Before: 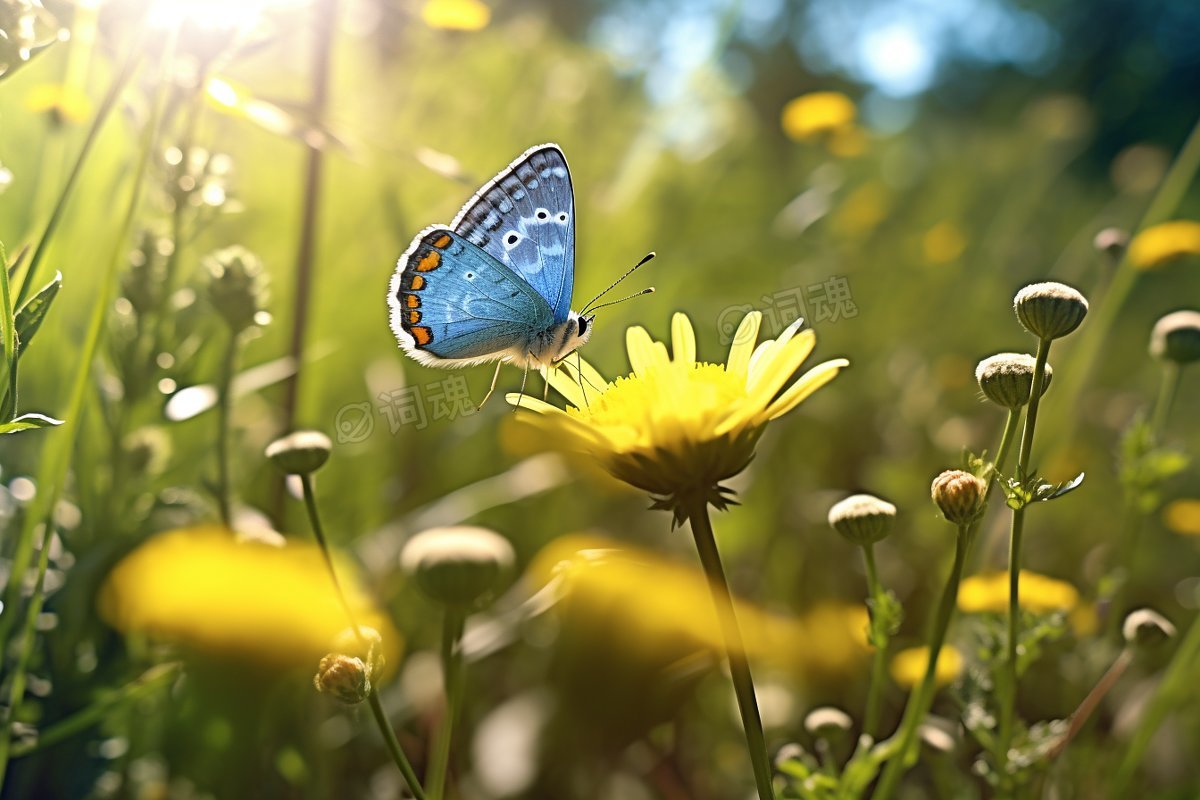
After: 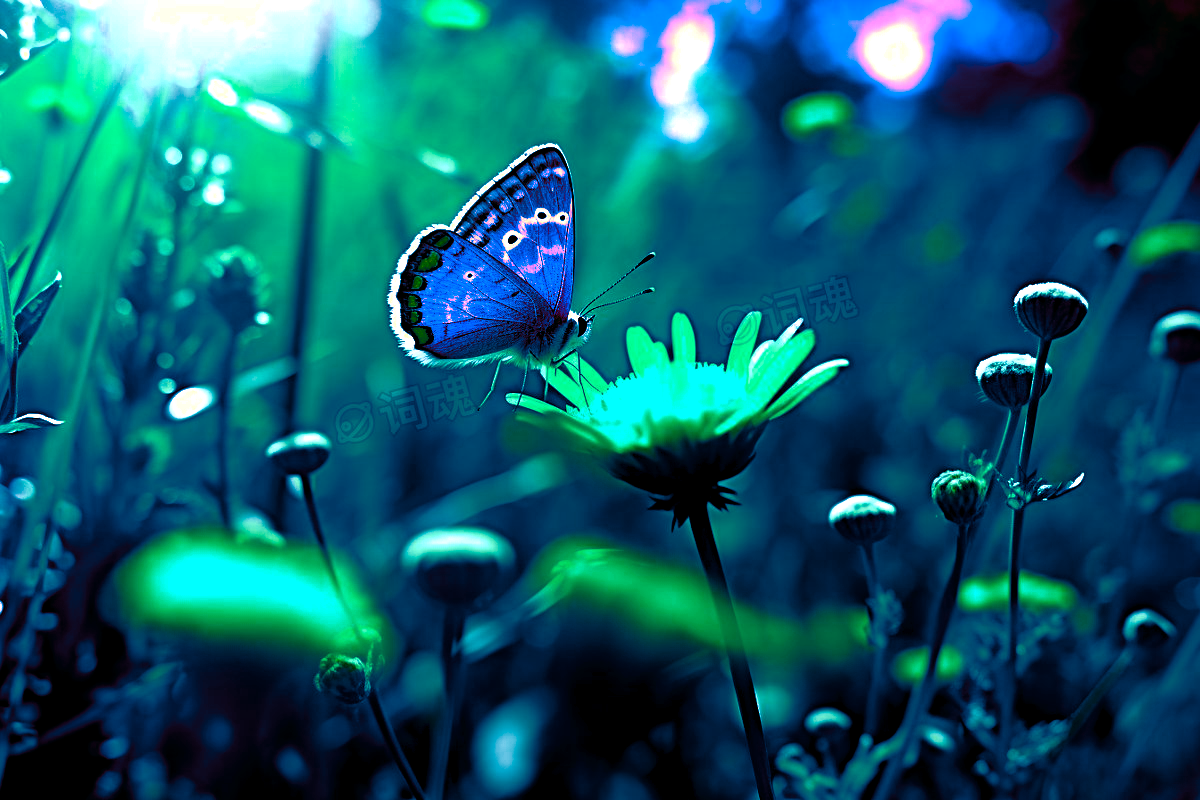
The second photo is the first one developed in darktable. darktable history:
color balance rgb: shadows lift › luminance -18.76%, shadows lift › chroma 35.44%, power › luminance -3.76%, power › hue 142.17°, highlights gain › chroma 7.5%, highlights gain › hue 184.75°, global offset › luminance -0.52%, global offset › chroma 0.91%, global offset › hue 173.36°, shadows fall-off 300%, white fulcrum 2 EV, highlights fall-off 300%, linear chroma grading › shadows 17.19%, linear chroma grading › highlights 61.12%, linear chroma grading › global chroma 50%, hue shift -150.52°, perceptual brilliance grading › global brilliance 12%, mask middle-gray fulcrum 100%, contrast gray fulcrum 38.43%, contrast 35.15%, saturation formula JzAzBz (2021)
color zones: curves: ch0 [(0.826, 0.353)]; ch1 [(0.242, 0.647) (0.889, 0.342)]; ch2 [(0.246, 0.089) (0.969, 0.068)]
tone equalizer: -8 EV -0.417 EV, -7 EV -0.389 EV, -6 EV -0.333 EV, -5 EV -0.222 EV, -3 EV 0.222 EV, -2 EV 0.333 EV, -1 EV 0.389 EV, +0 EV 0.417 EV, edges refinement/feathering 500, mask exposure compensation -1.57 EV, preserve details no
